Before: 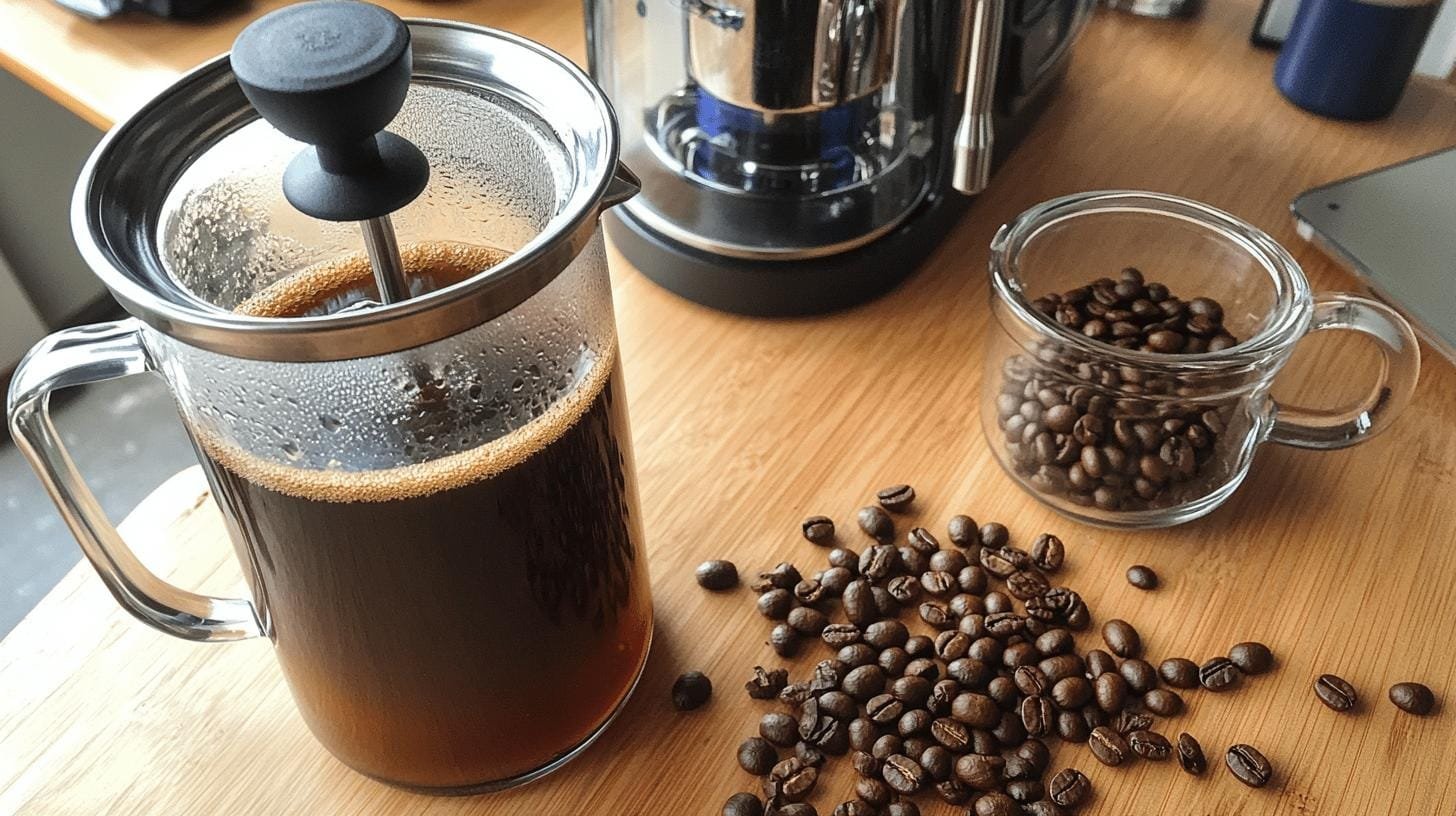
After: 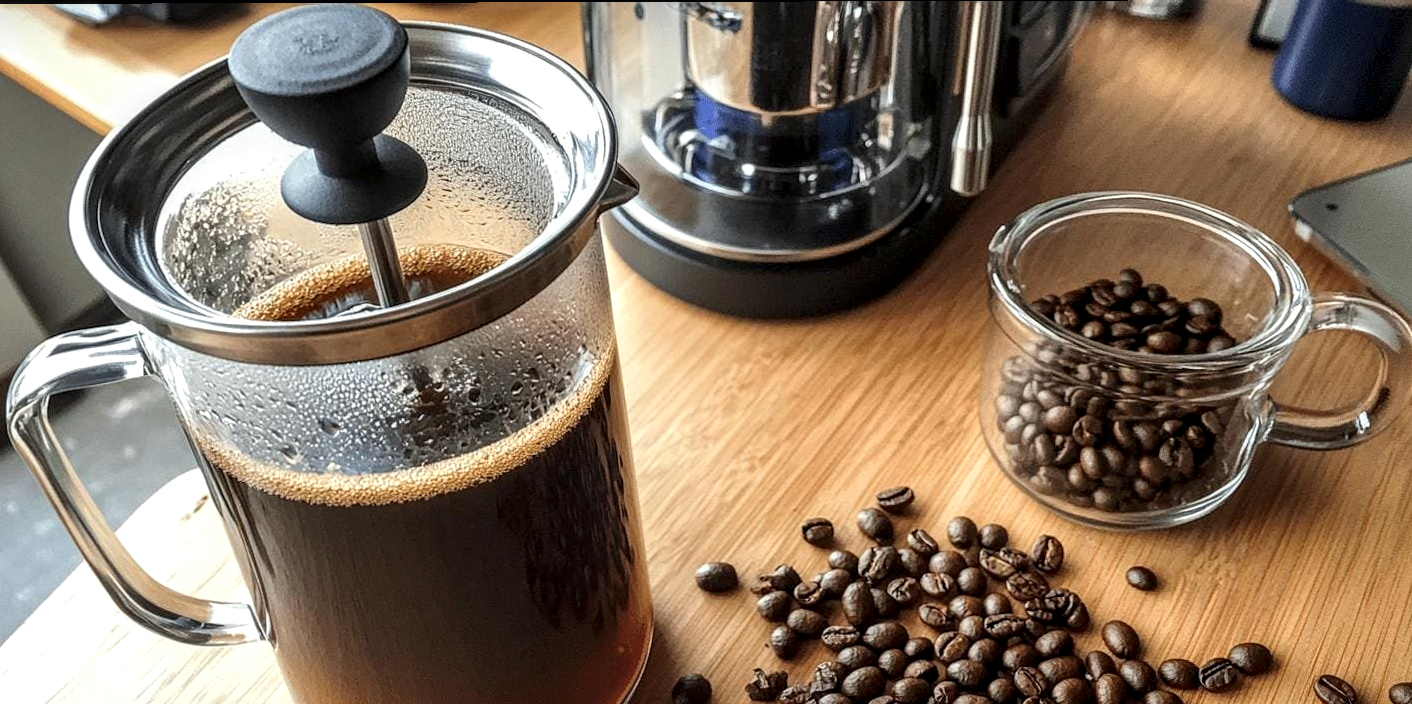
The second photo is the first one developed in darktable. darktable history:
local contrast: detail 150%
crop and rotate: angle 0.176°, left 0.21%, right 2.933%, bottom 14.138%
